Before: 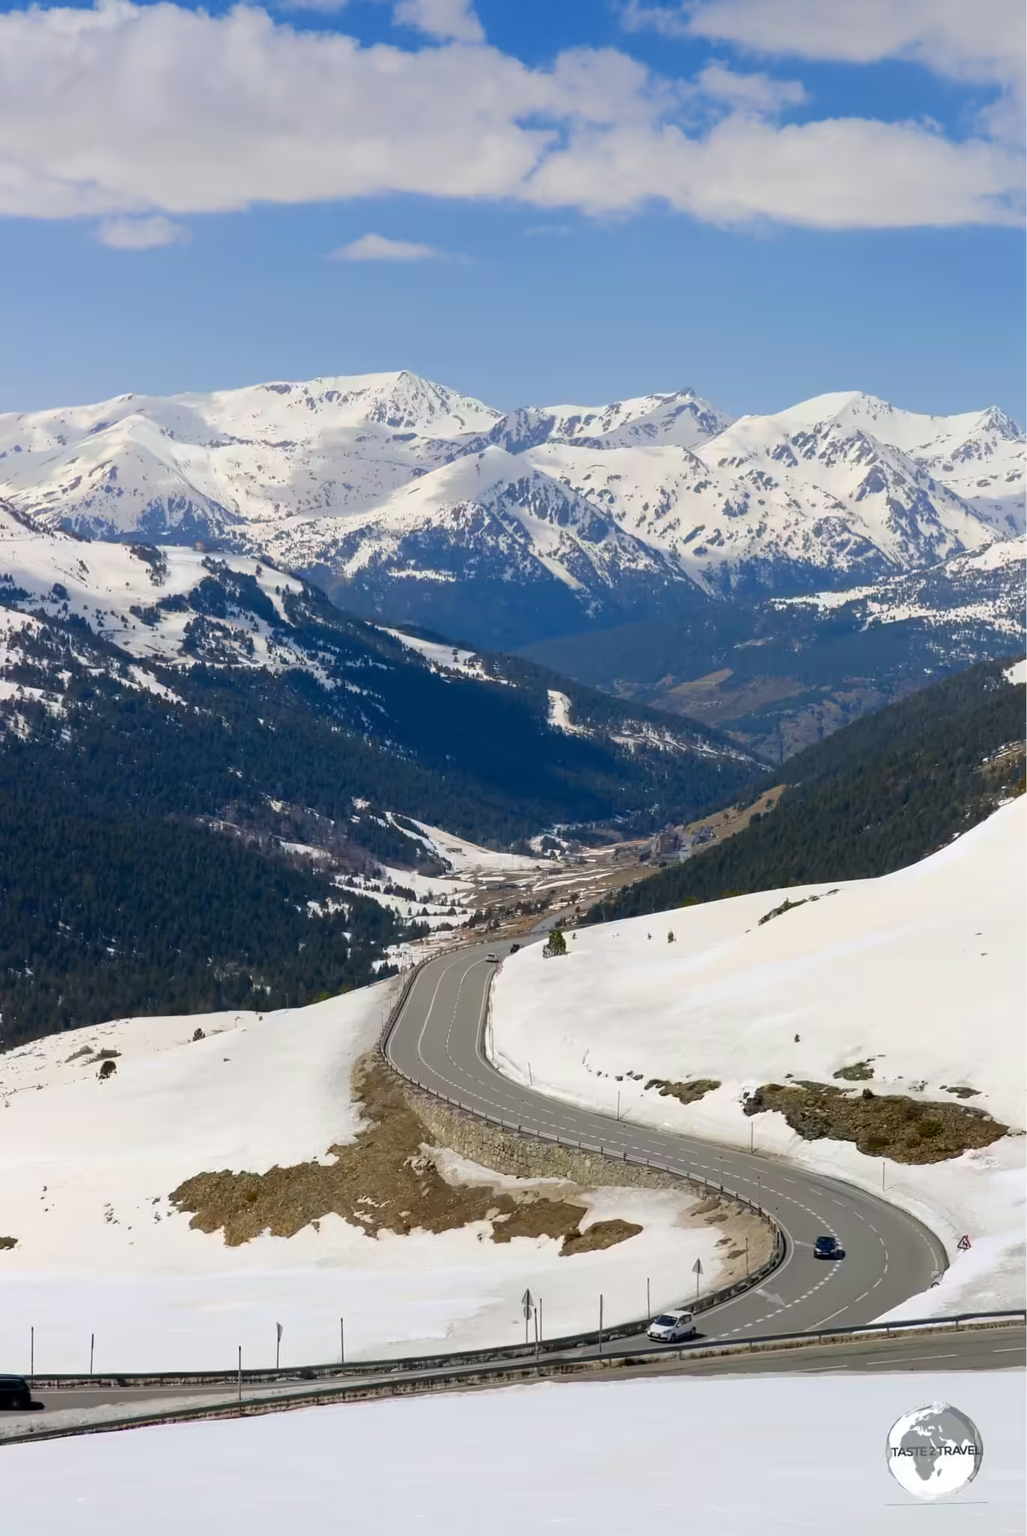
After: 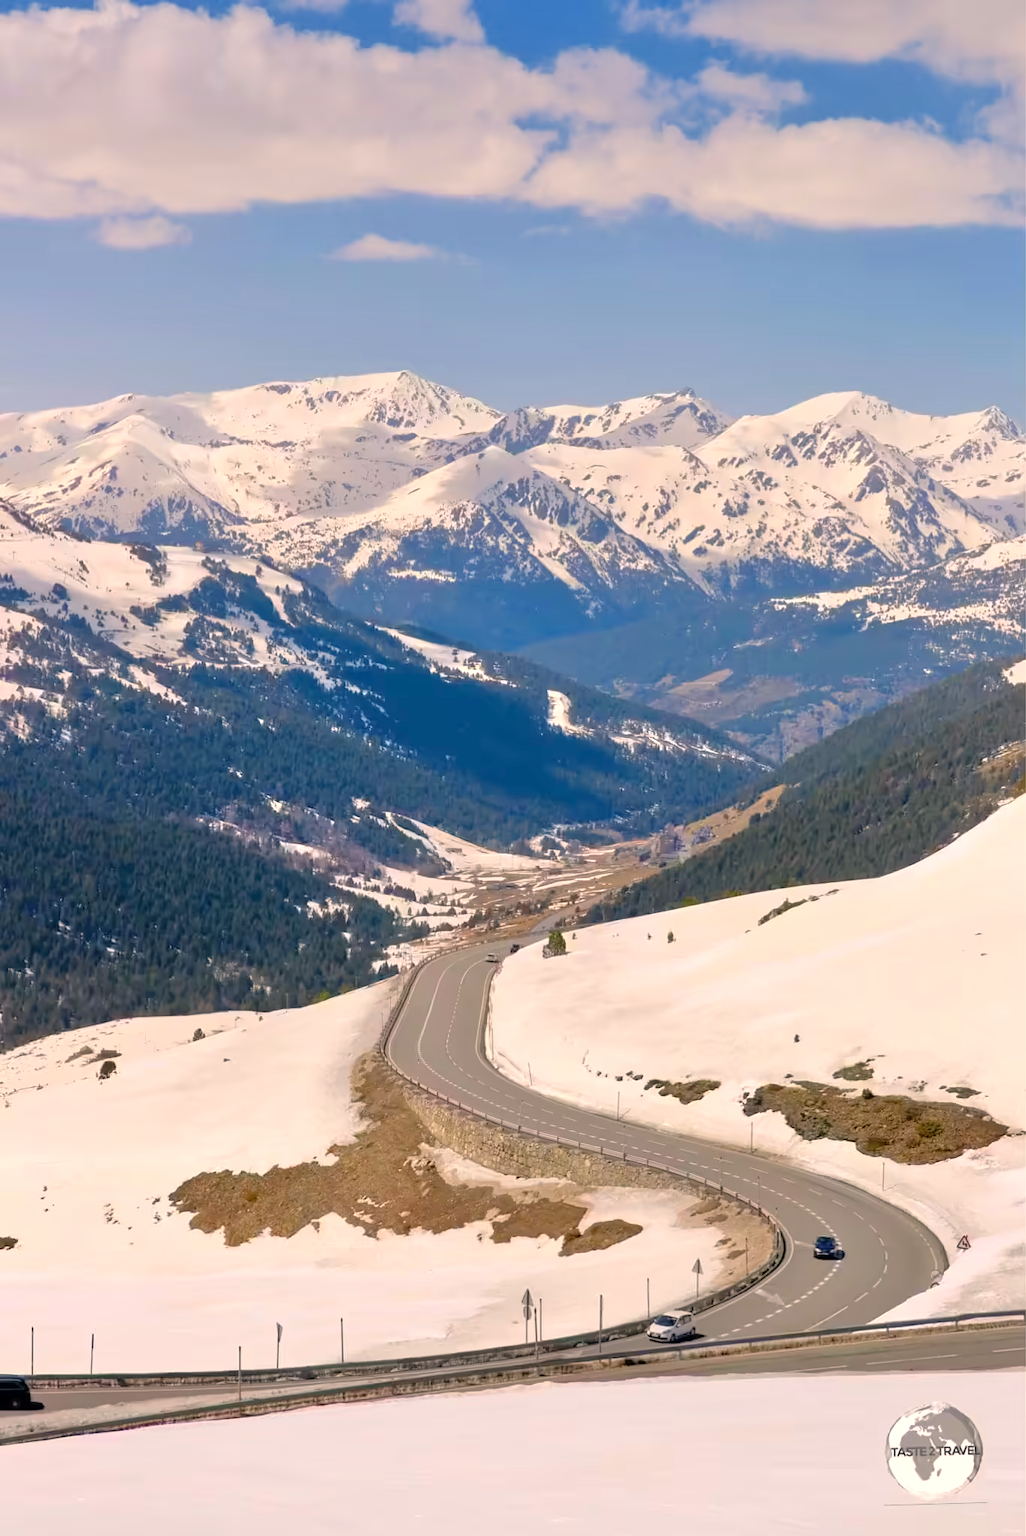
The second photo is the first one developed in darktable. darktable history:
tone equalizer: -7 EV 0.15 EV, -6 EV 0.6 EV, -5 EV 1.15 EV, -4 EV 1.33 EV, -3 EV 1.15 EV, -2 EV 0.6 EV, -1 EV 0.15 EV, mask exposure compensation -0.5 EV
white balance: red 1.127, blue 0.943
